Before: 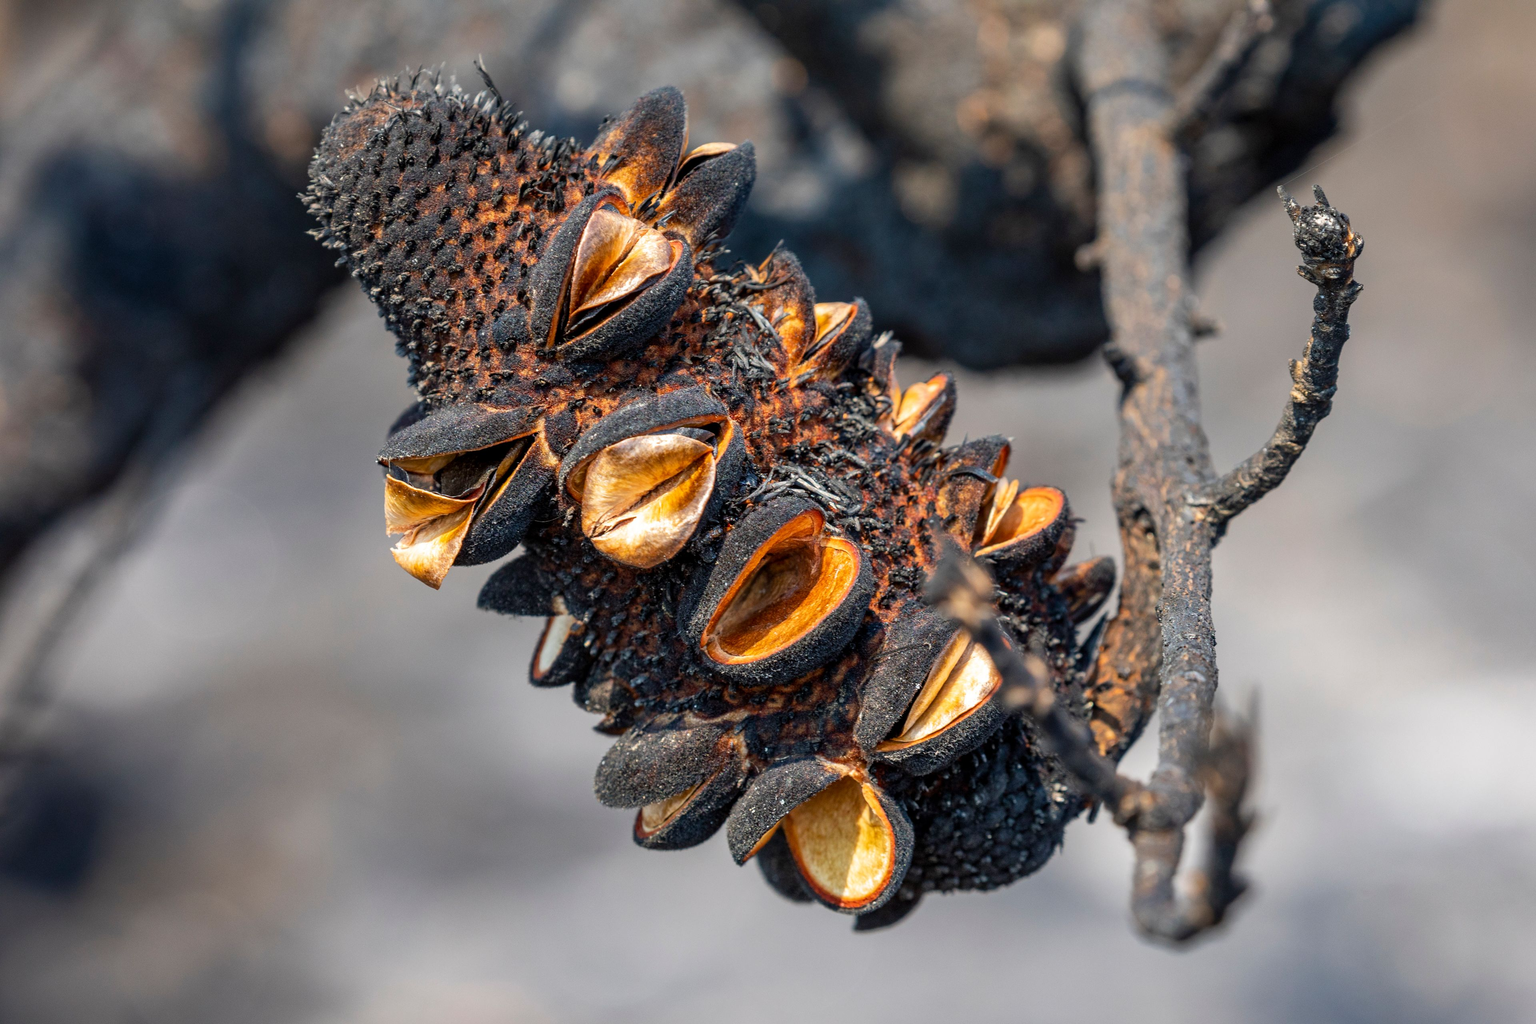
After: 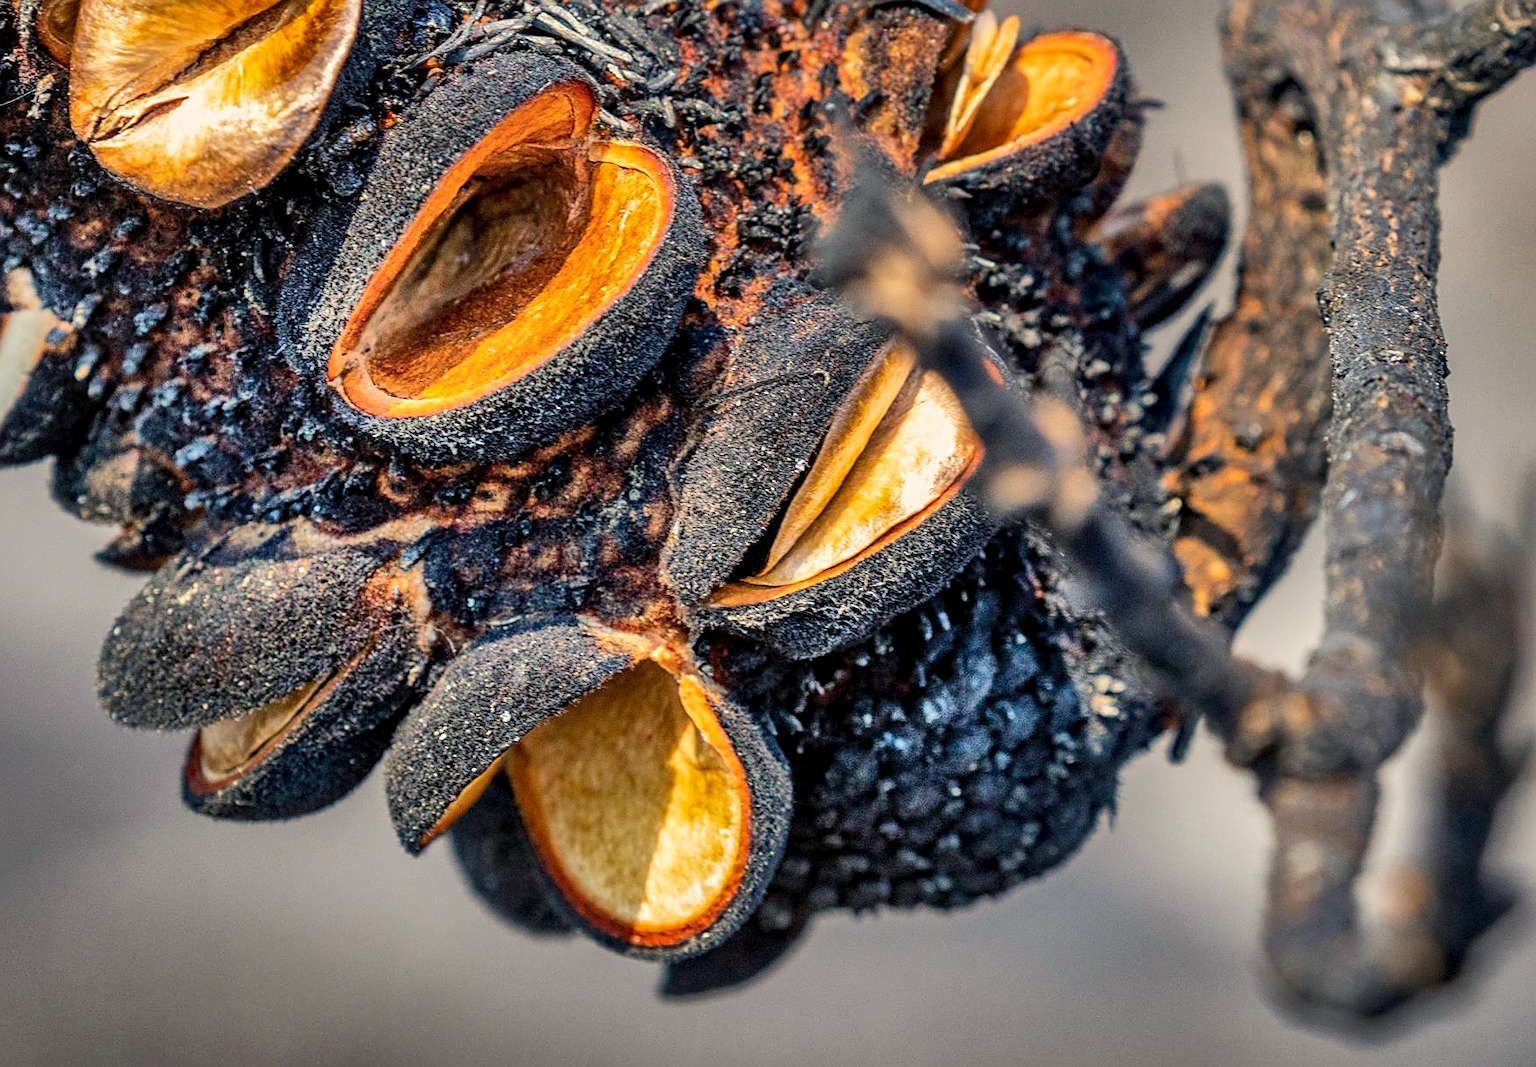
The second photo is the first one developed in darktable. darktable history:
sharpen: on, module defaults
color balance rgb: shadows lift › chroma 3.131%, shadows lift › hue 241.41°, highlights gain › chroma 3.027%, highlights gain › hue 76.1°, perceptual saturation grading › global saturation 0.285%, global vibrance 20%
tone equalizer: on, module defaults
crop: left 35.788%, top 46.167%, right 18.177%, bottom 5.859%
local contrast: on, module defaults
shadows and highlights: radius 123.54, shadows 99.03, white point adjustment -3.11, highlights -99.78, soften with gaussian
